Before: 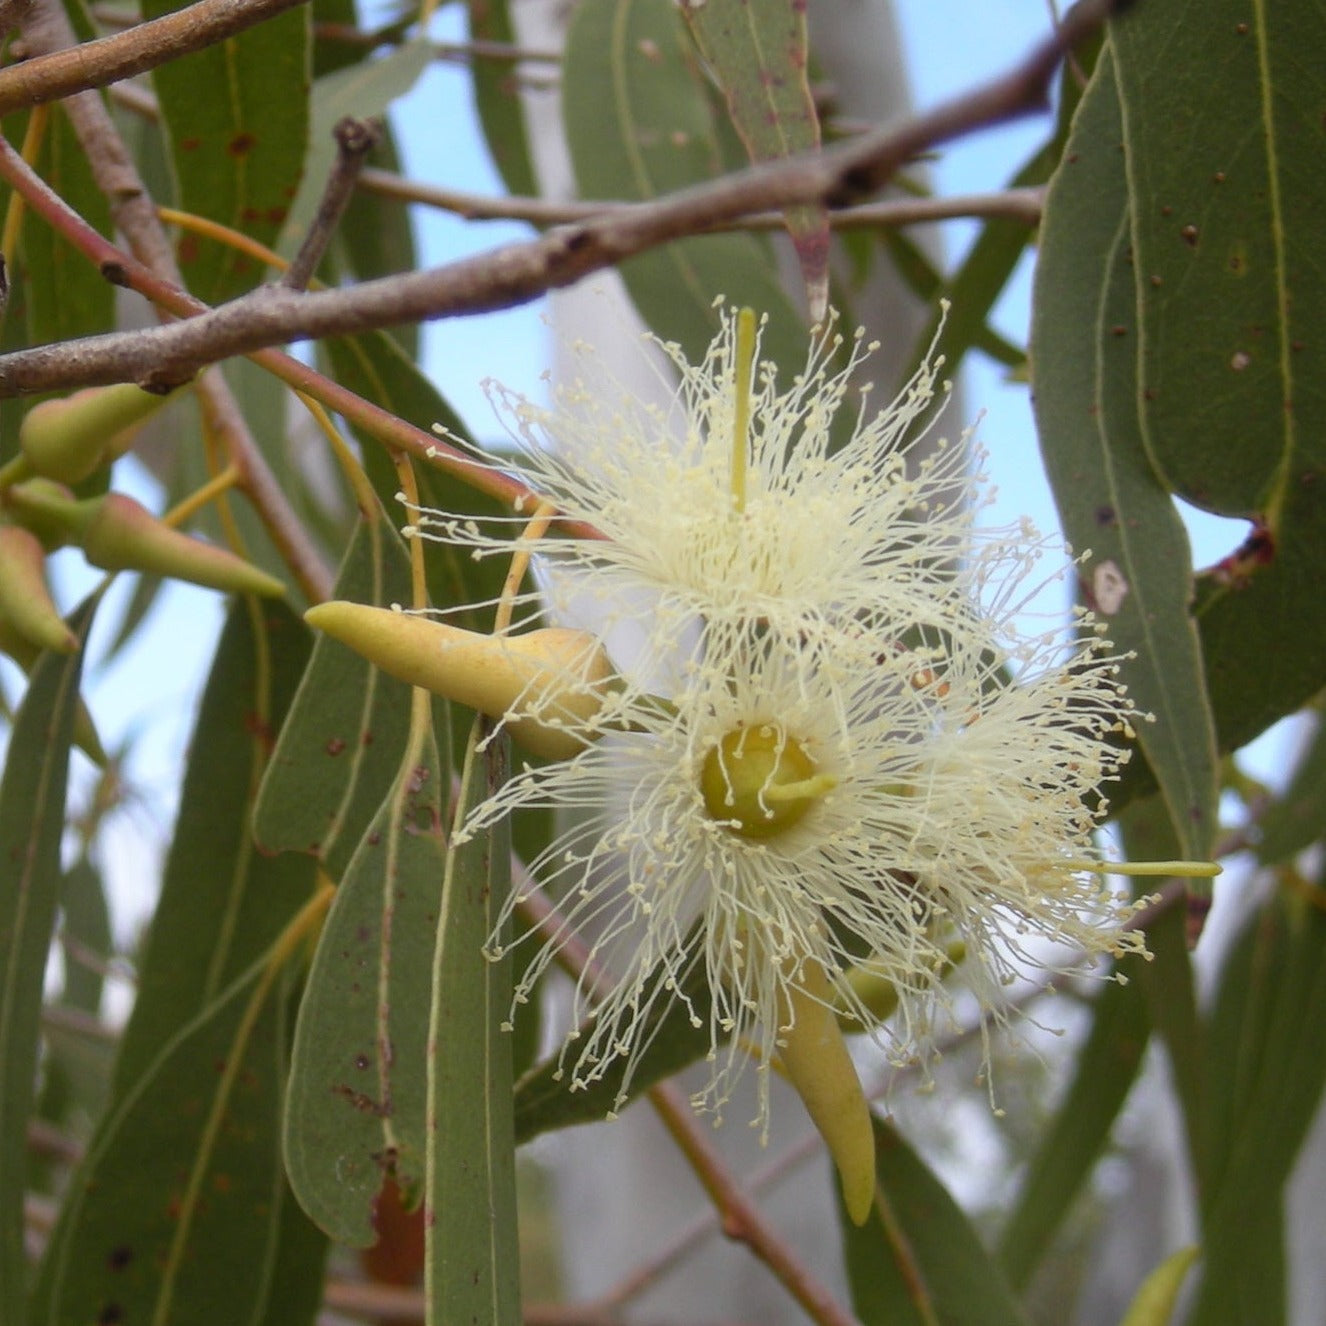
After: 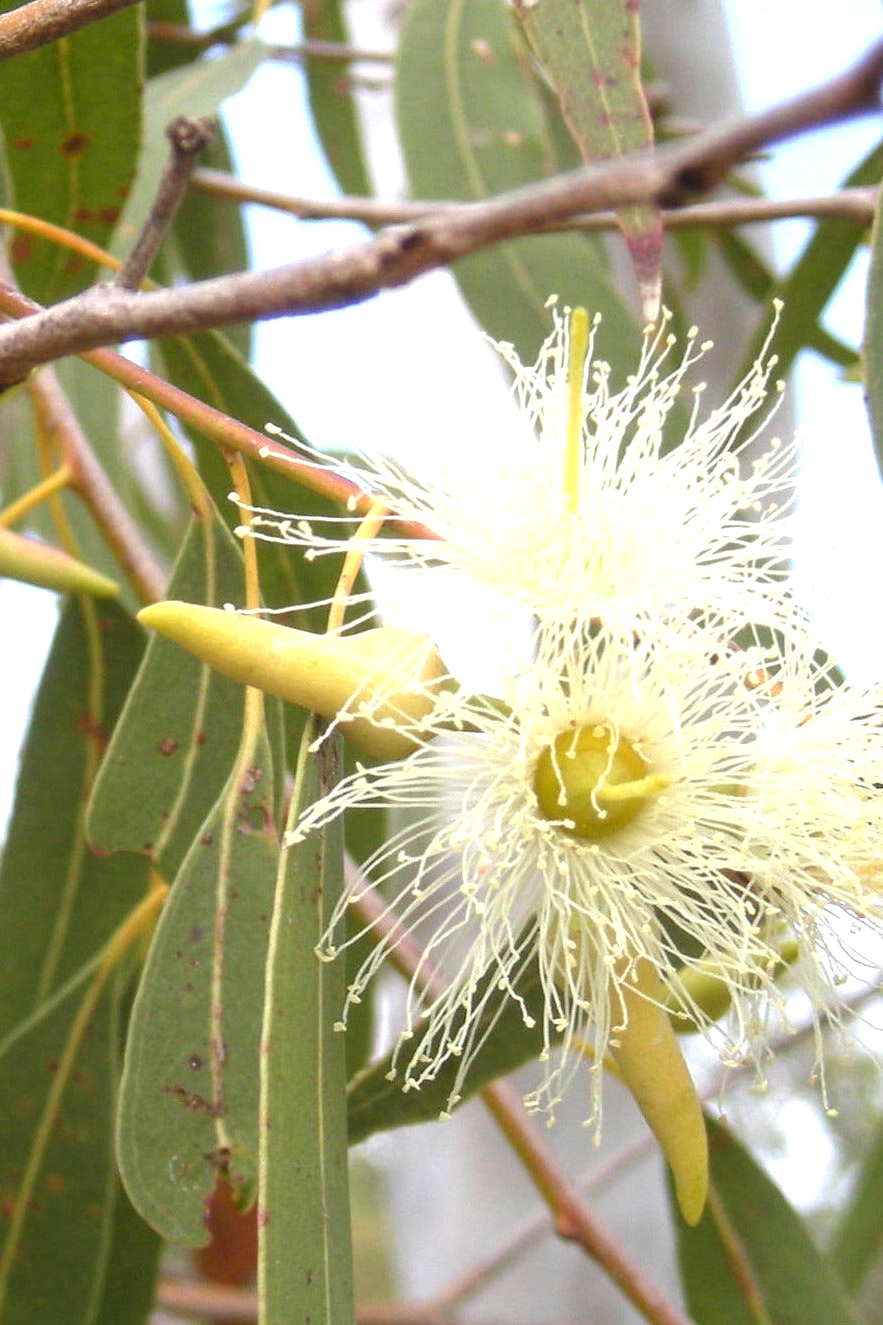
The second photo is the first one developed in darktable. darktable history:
crop and rotate: left 12.648%, right 20.685%
exposure: black level correction 0, exposure 1.2 EV, compensate exposure bias true, compensate highlight preservation false
